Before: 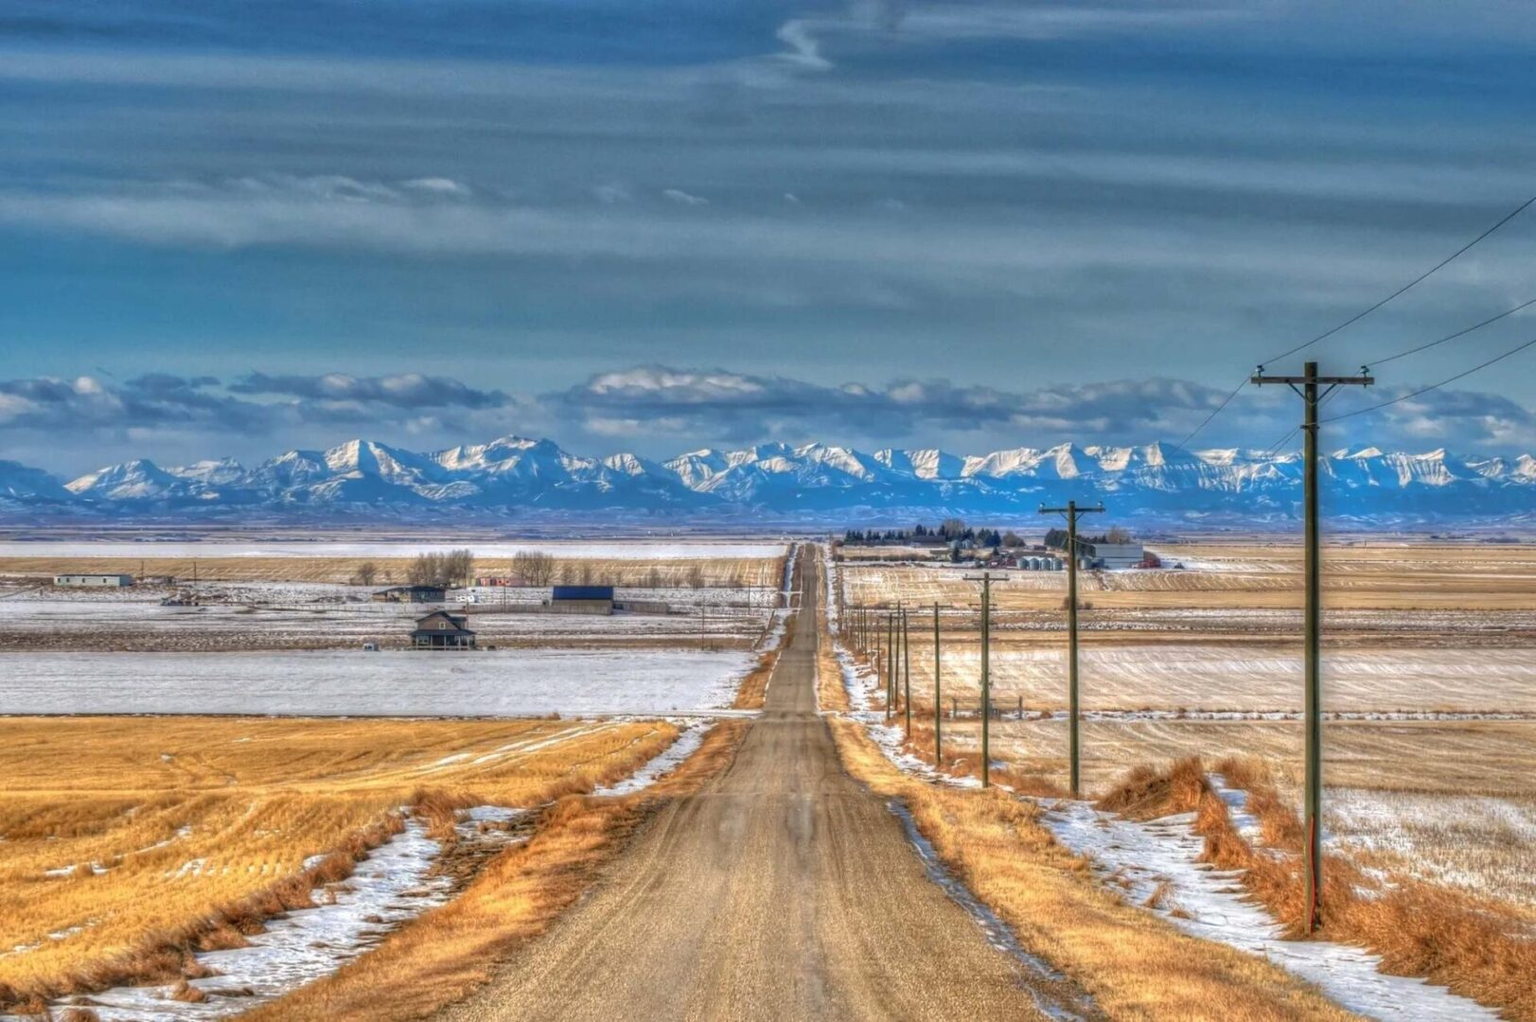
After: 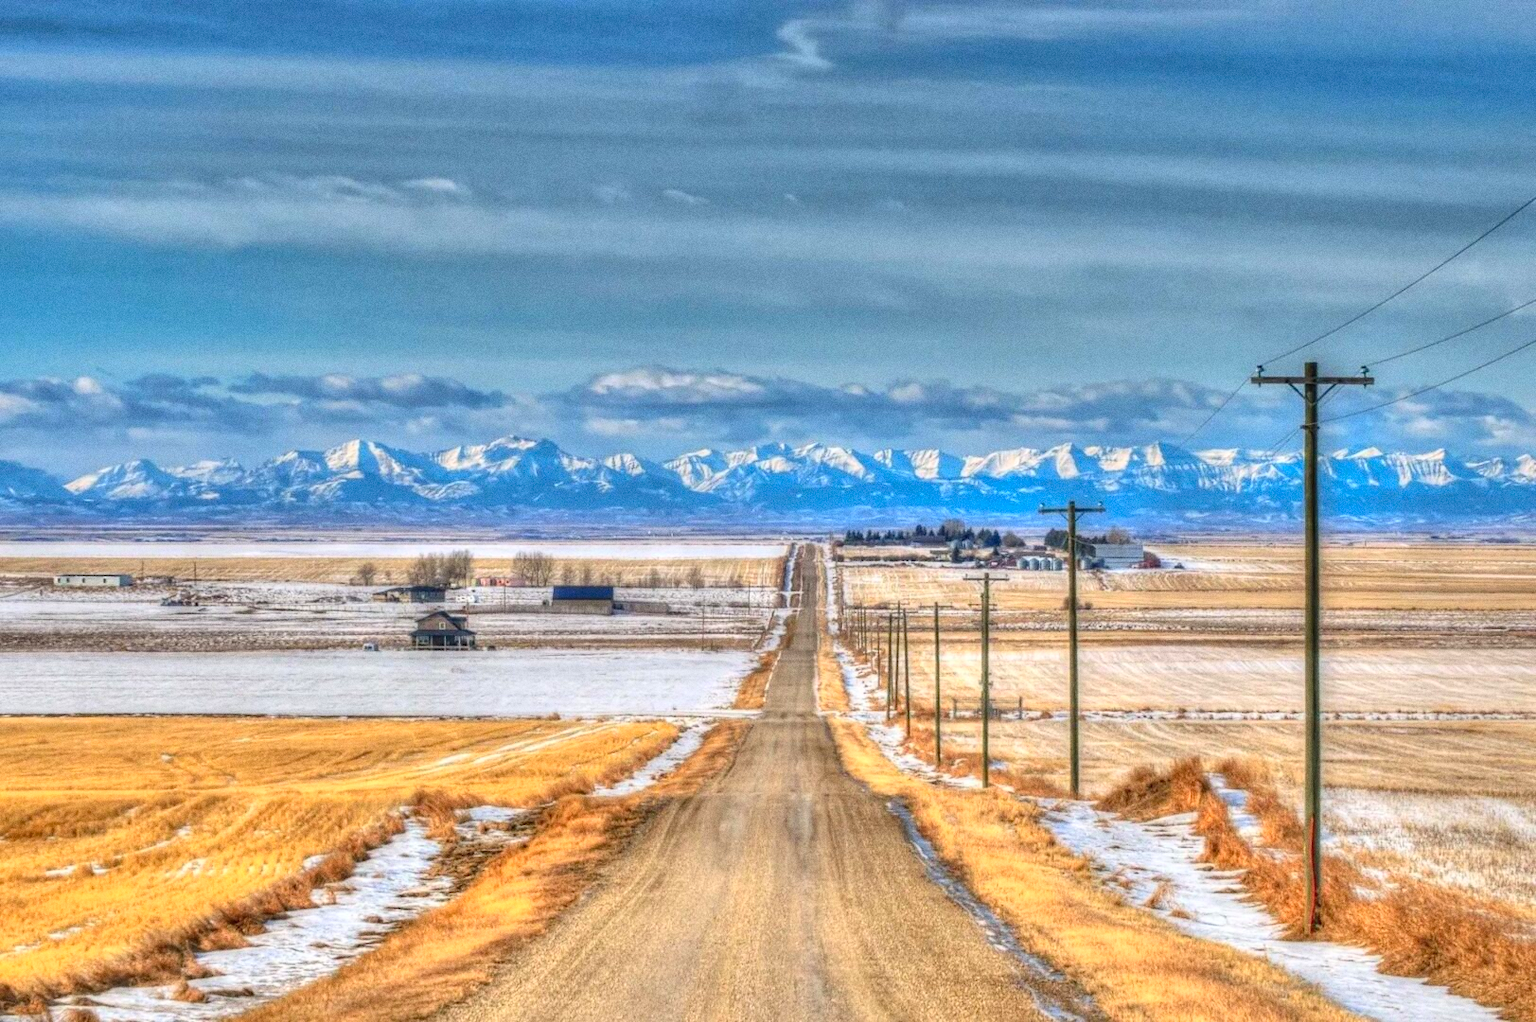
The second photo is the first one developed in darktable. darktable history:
contrast brightness saturation: contrast 0.2, brightness 0.16, saturation 0.22
grain: coarseness 0.09 ISO
